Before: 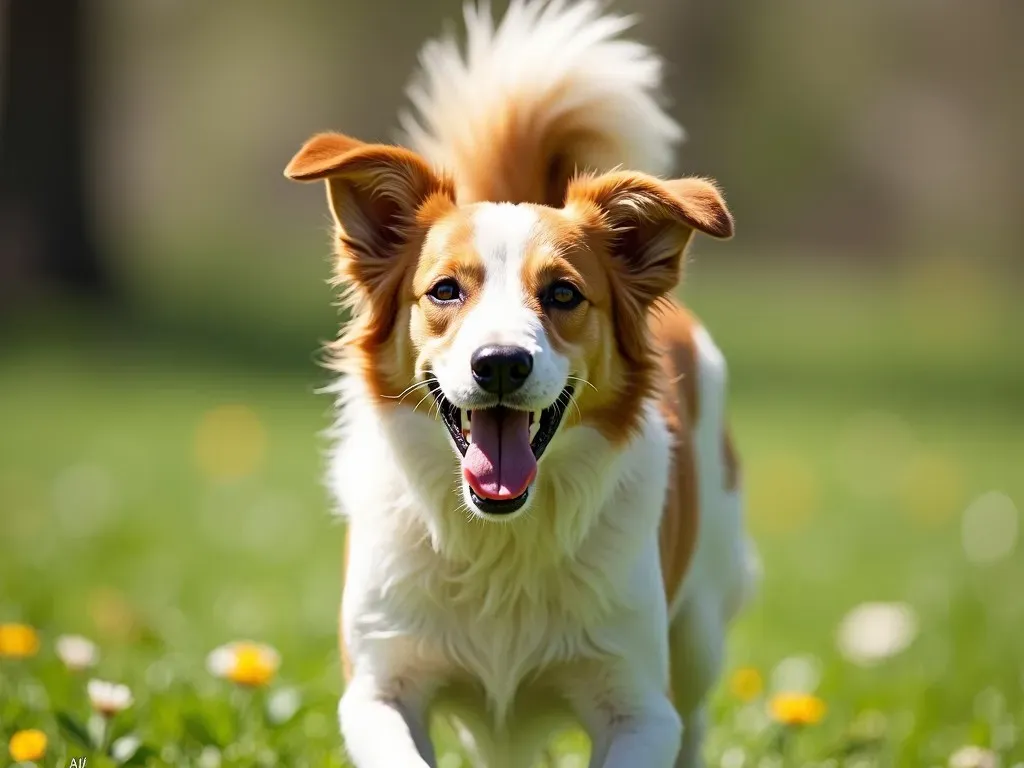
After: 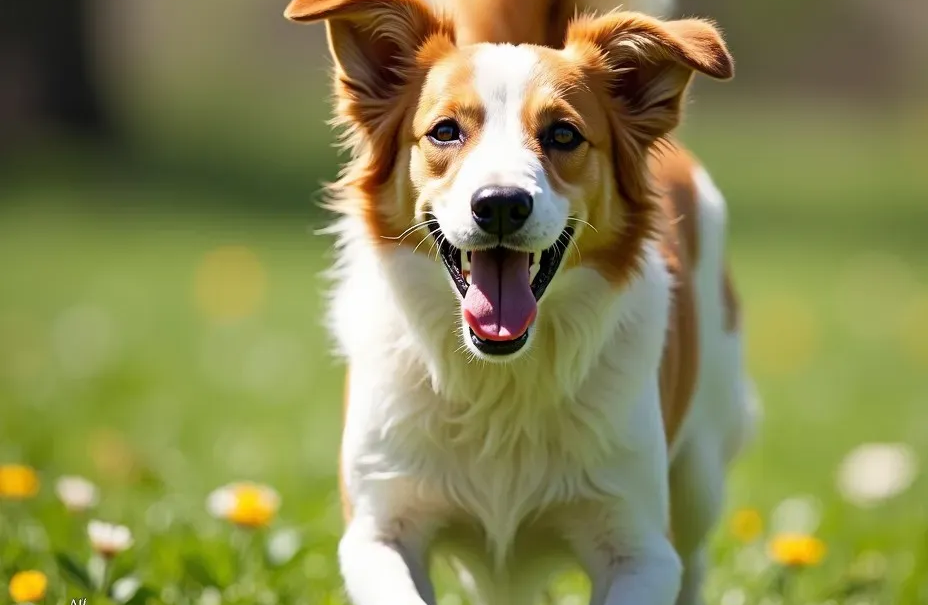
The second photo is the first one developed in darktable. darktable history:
crop: top 20.808%, right 9.344%, bottom 0.326%
